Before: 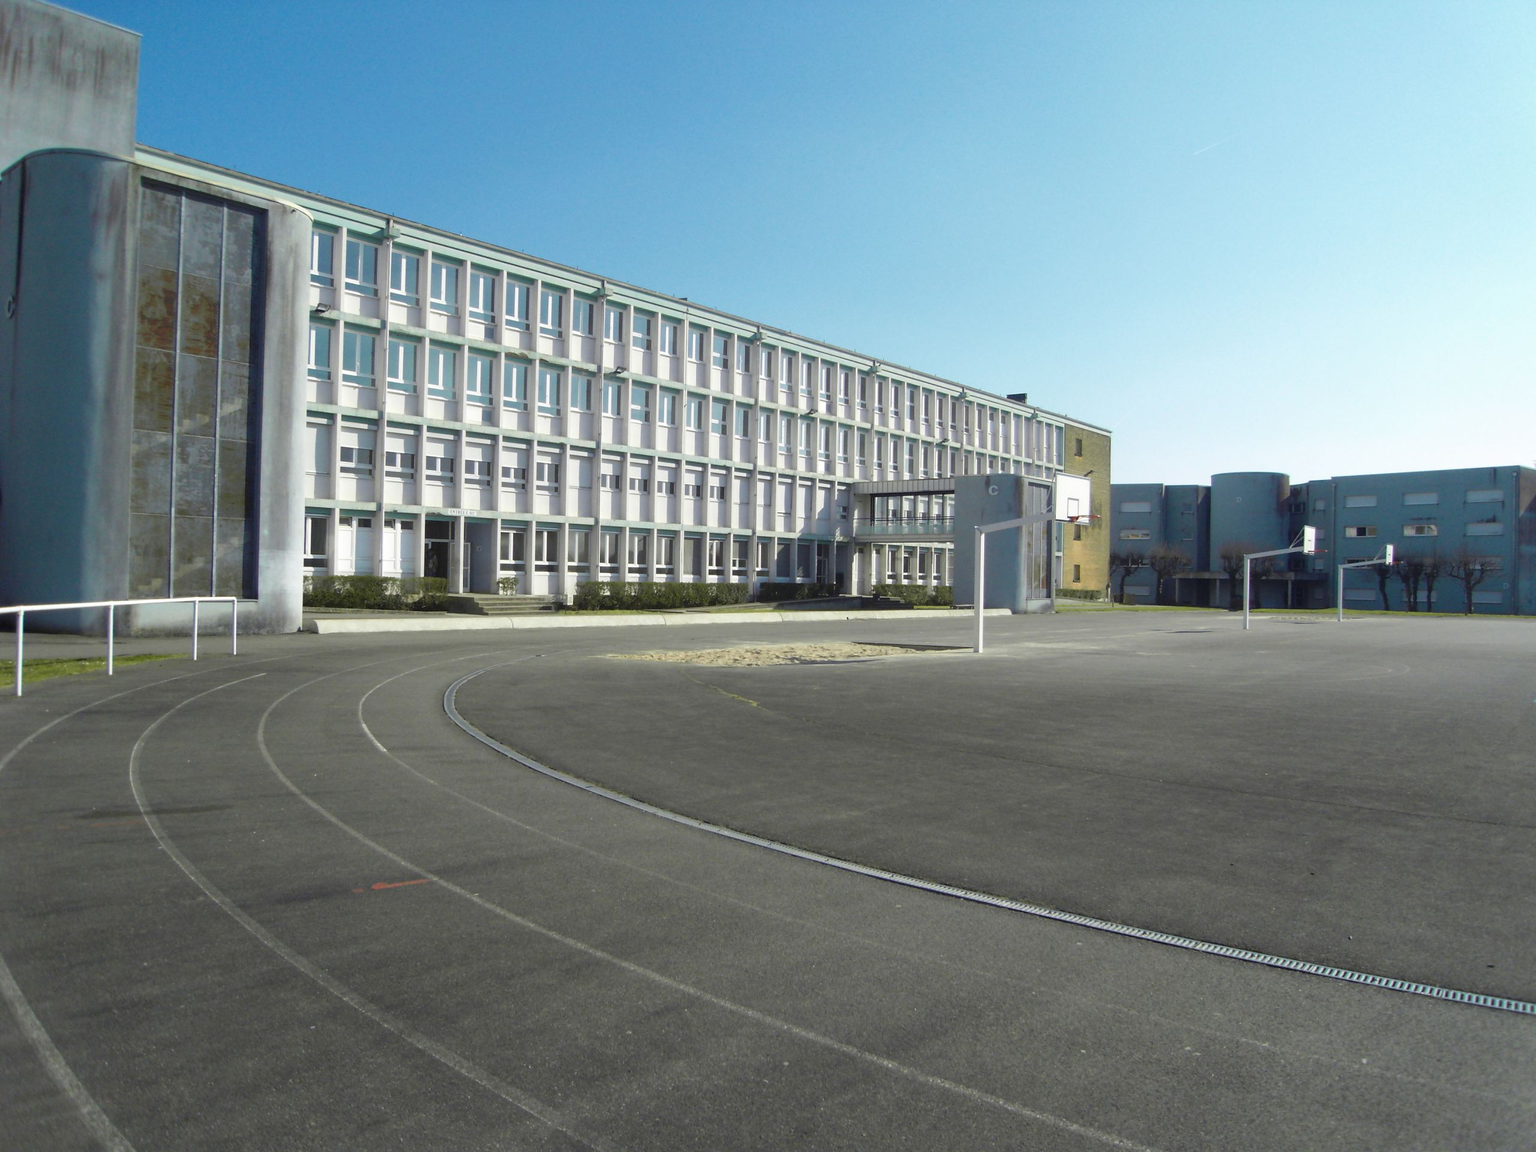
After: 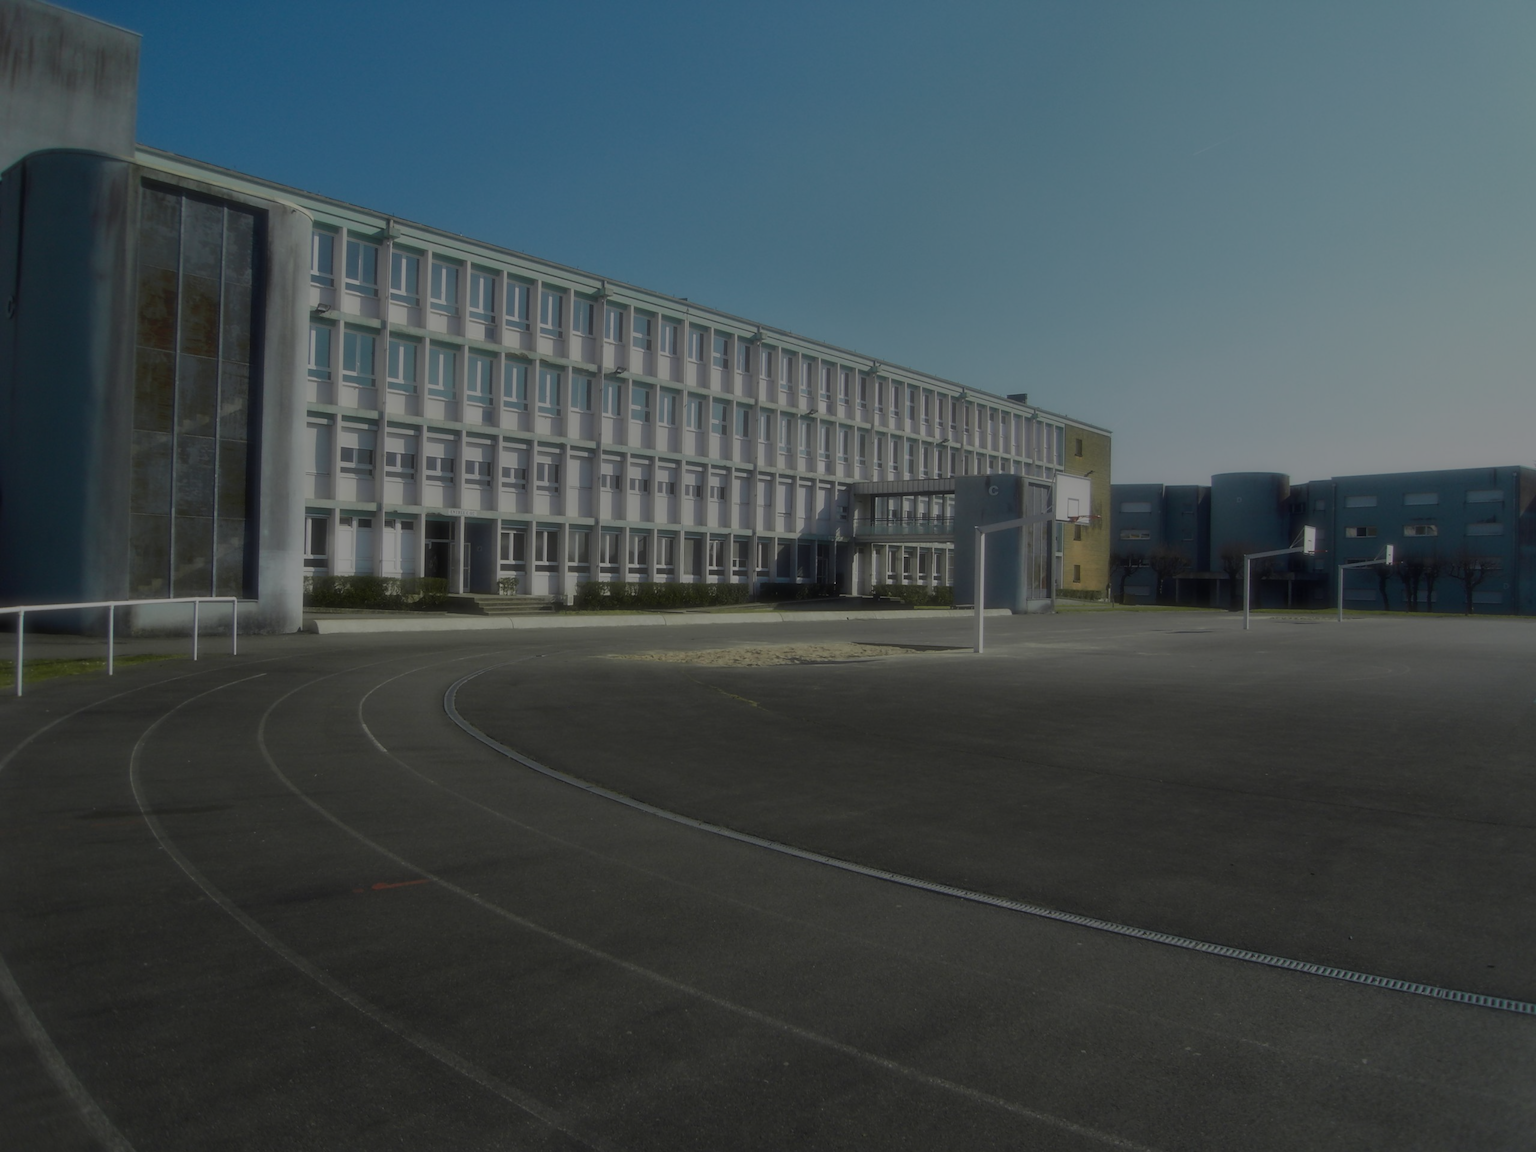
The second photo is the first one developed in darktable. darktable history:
soften: size 19.52%, mix 20.32%
tone equalizer: -8 EV -2 EV, -7 EV -2 EV, -6 EV -2 EV, -5 EV -2 EV, -4 EV -2 EV, -3 EV -2 EV, -2 EV -2 EV, -1 EV -1.63 EV, +0 EV -2 EV
